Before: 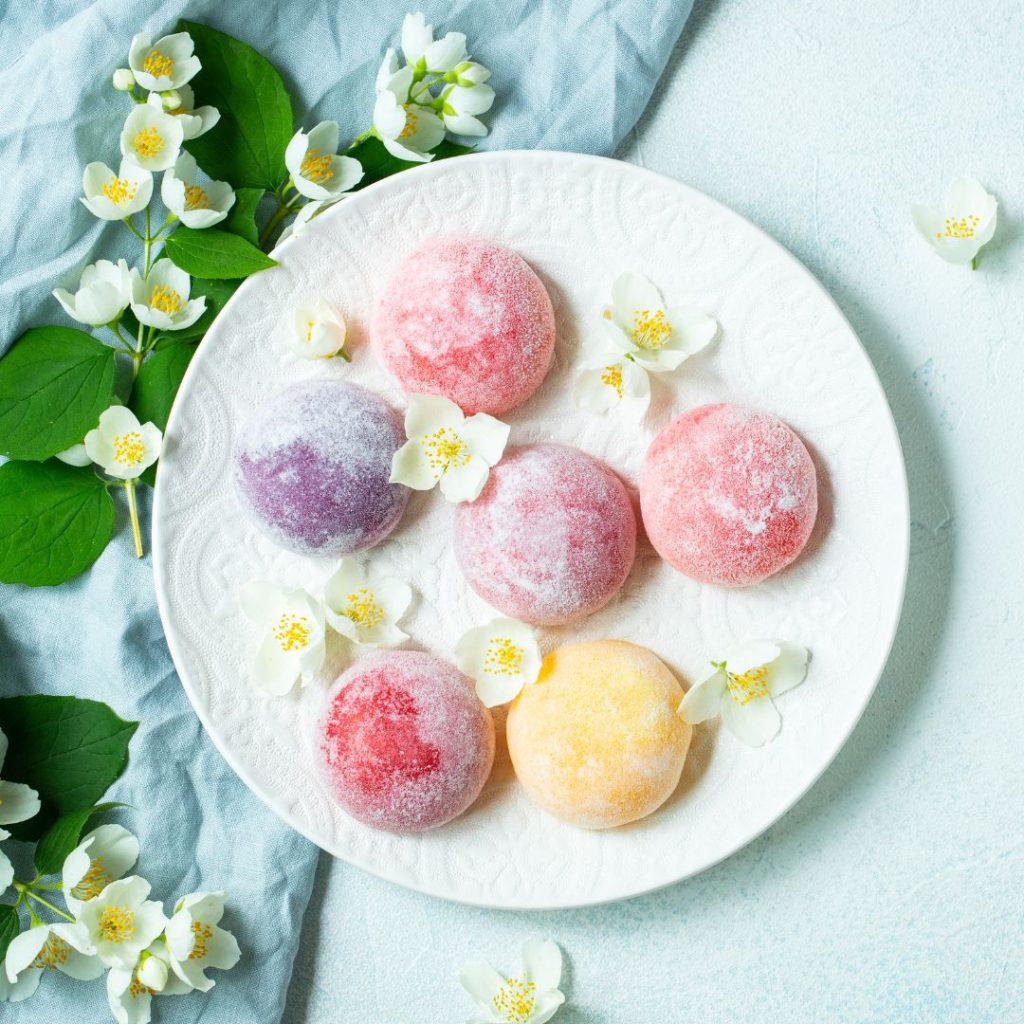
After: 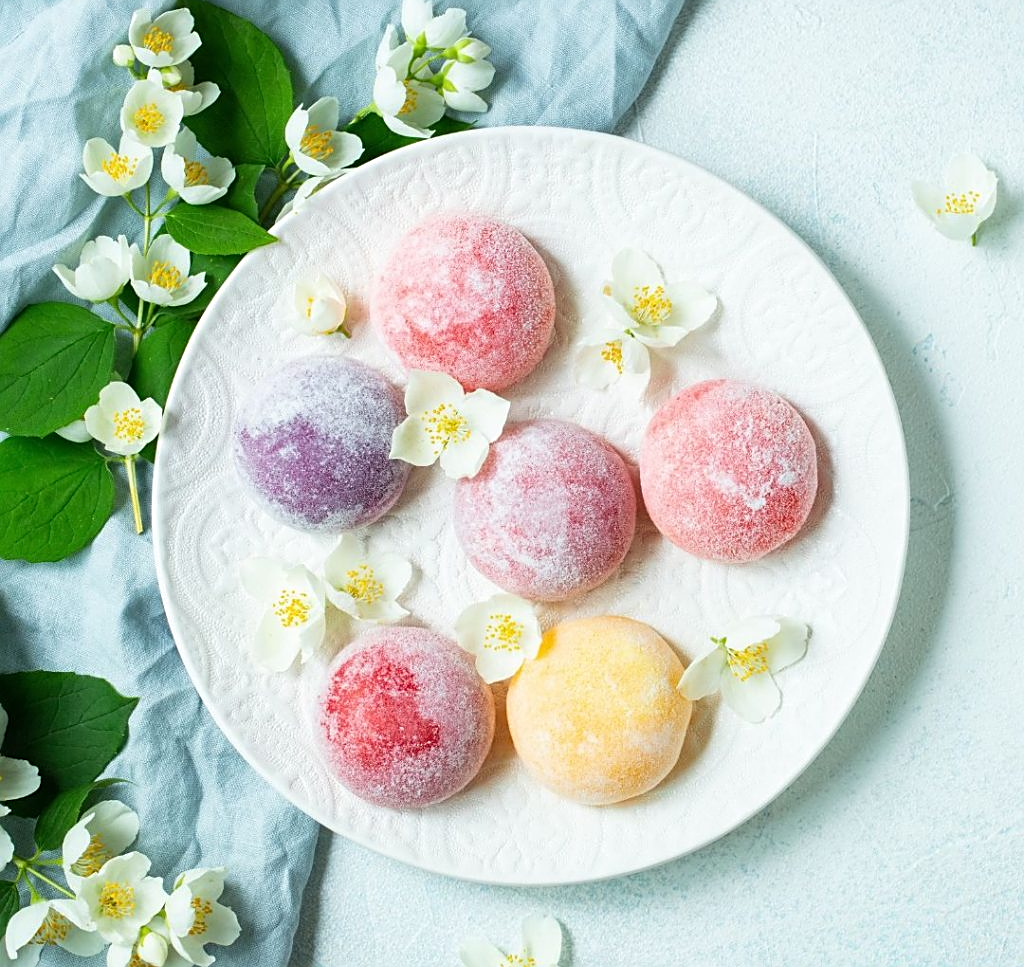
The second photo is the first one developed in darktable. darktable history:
sharpen: on, module defaults
crop and rotate: top 2.363%, bottom 3.191%
